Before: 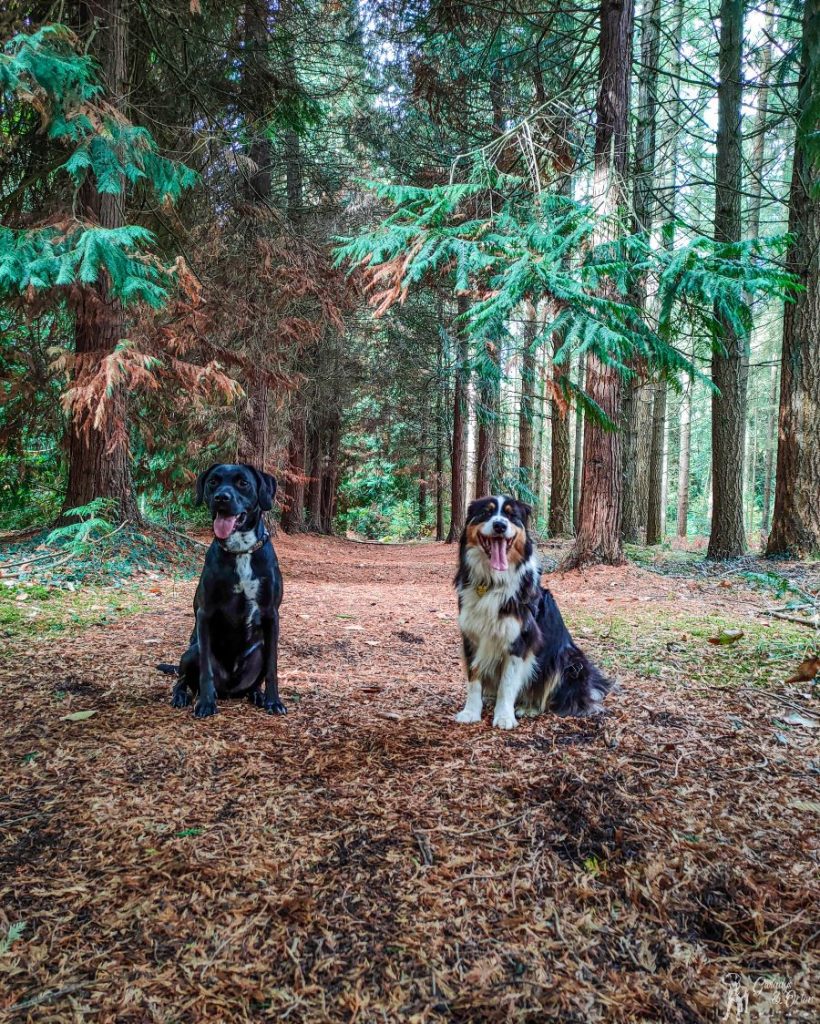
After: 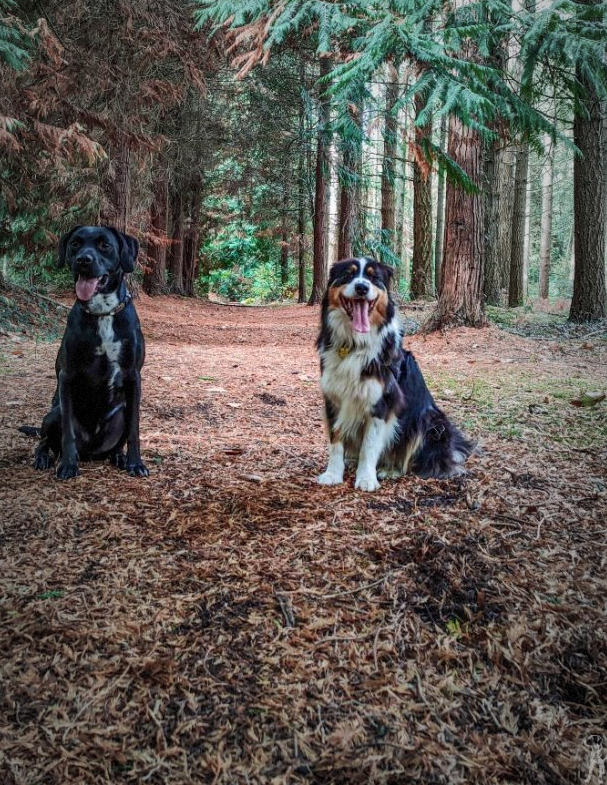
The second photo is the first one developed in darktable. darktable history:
crop: left 16.83%, top 23.273%, right 9.041%
vignetting: fall-off start 18.89%, fall-off radius 137.58%, width/height ratio 0.628, shape 0.601, dithering 8-bit output
